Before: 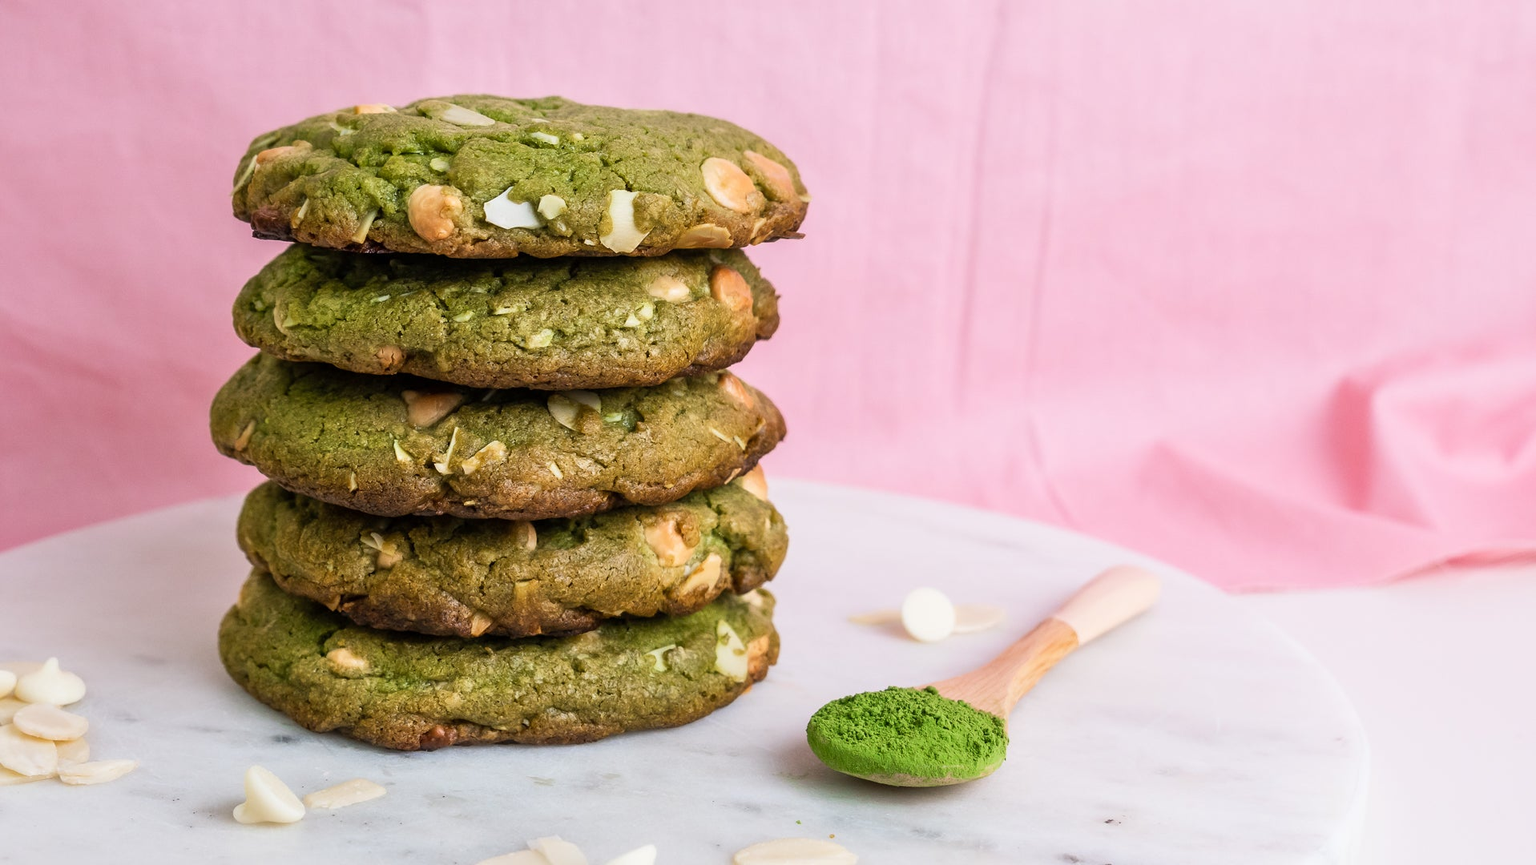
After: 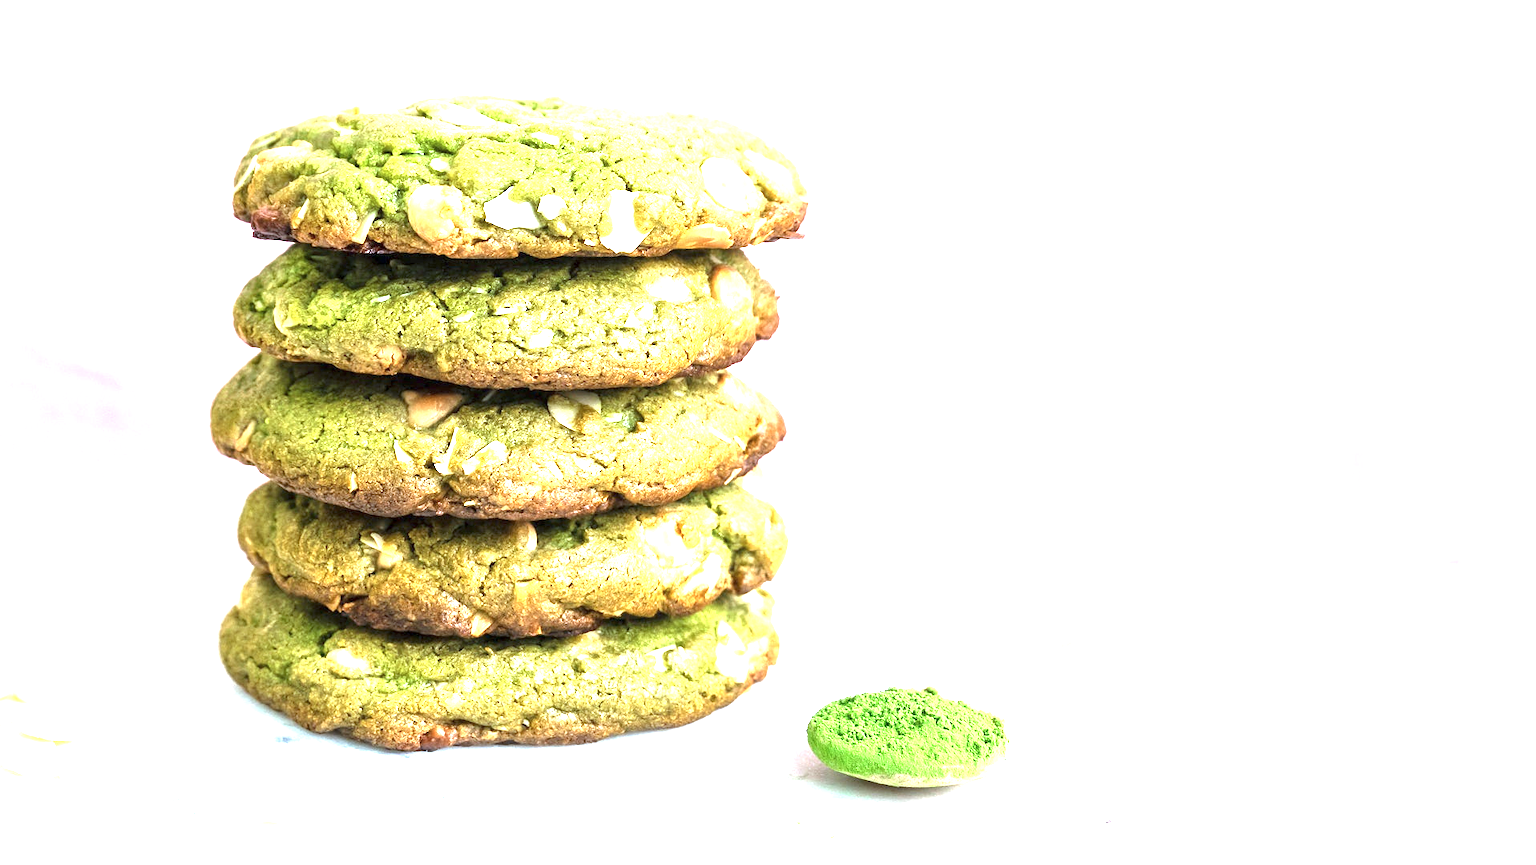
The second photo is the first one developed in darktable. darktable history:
color calibration: illuminant F (fluorescent), F source F9 (Cool White Deluxe 4150 K) – high CRI, x 0.374, y 0.373, temperature 4153.66 K
local contrast: highlights 104%, shadows 98%, detail 119%, midtone range 0.2
tone equalizer: on, module defaults
exposure: black level correction 0, exposure 2.17 EV, compensate highlight preservation false
